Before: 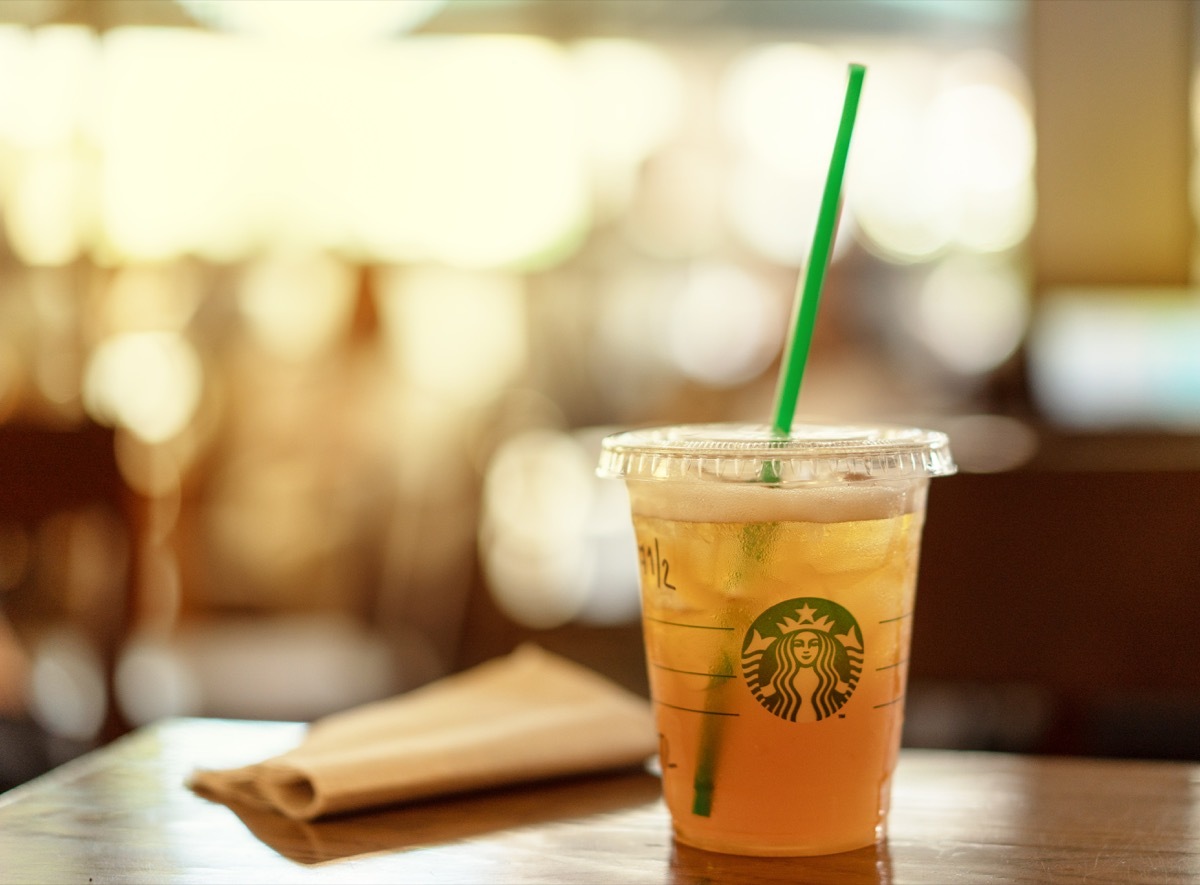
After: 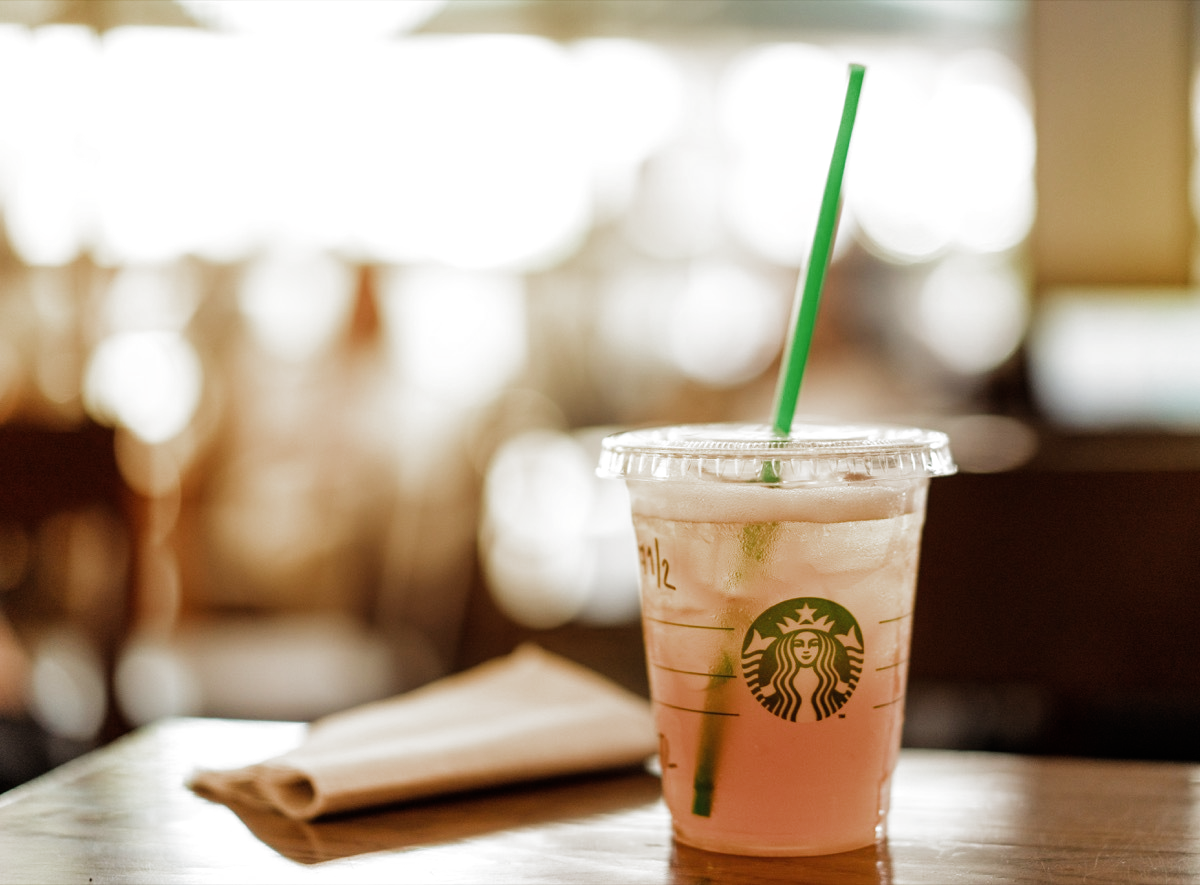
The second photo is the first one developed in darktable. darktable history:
filmic rgb: black relative exposure -7.96 EV, white relative exposure 2.33 EV, hardness 6.54, add noise in highlights 0, color science v3 (2019), use custom middle-gray values true, contrast in highlights soft
